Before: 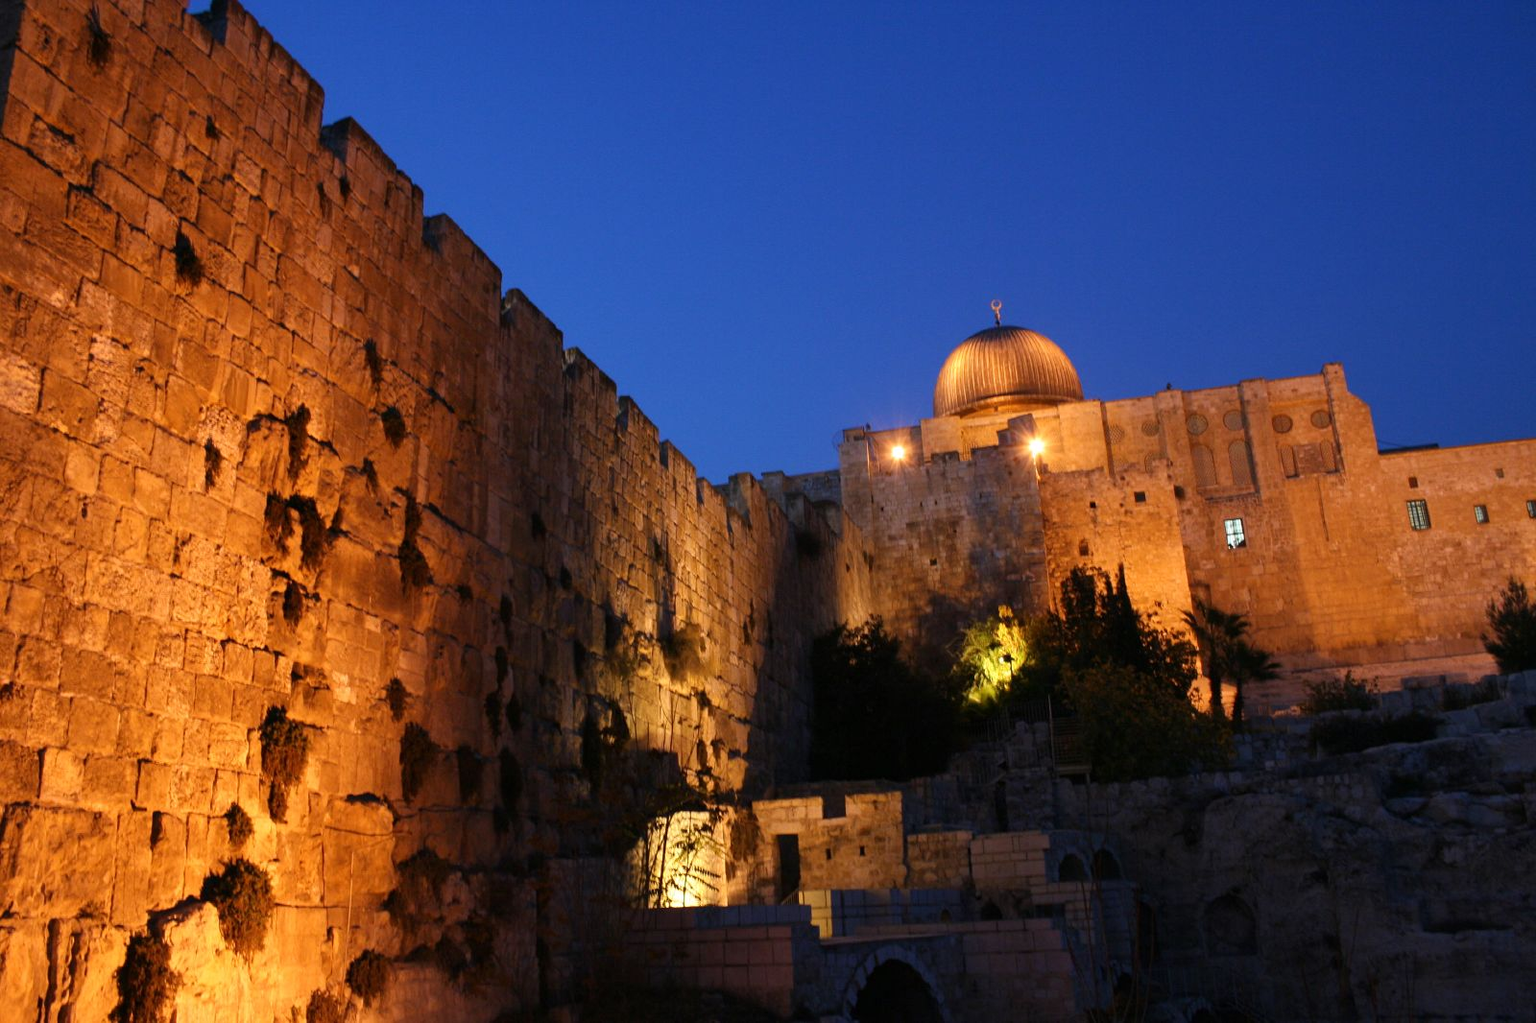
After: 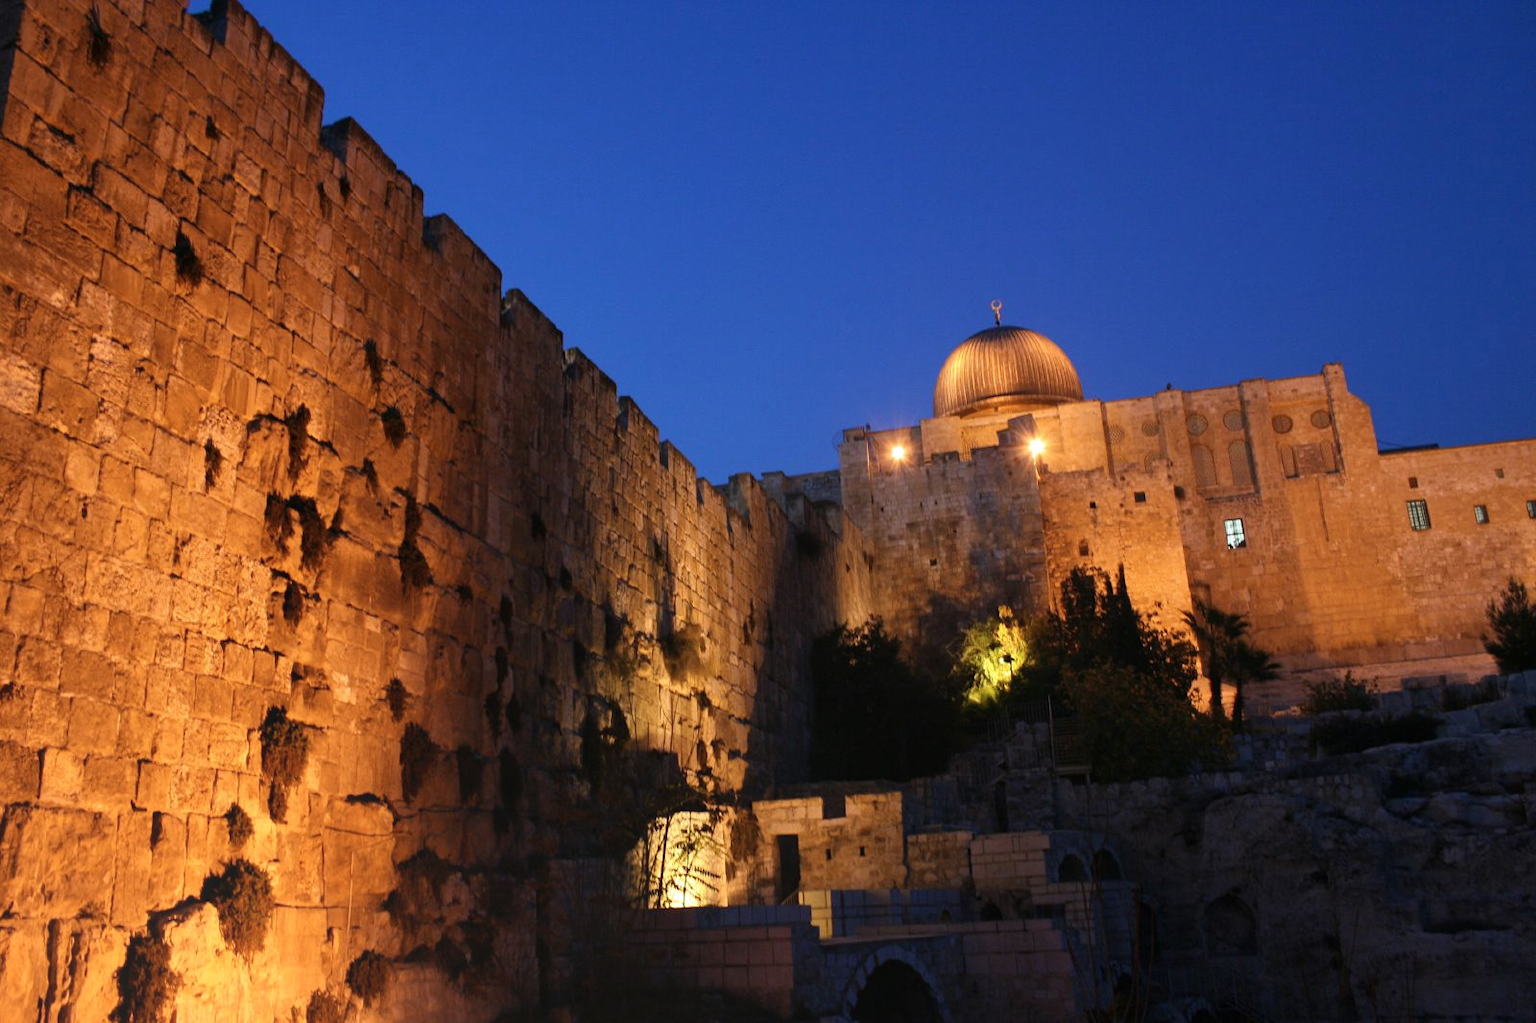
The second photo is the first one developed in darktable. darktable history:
color zones: curves: ch1 [(0, 0.469) (0.01, 0.469) (0.12, 0.446) (0.248, 0.469) (0.5, 0.5) (0.748, 0.5) (0.99, 0.469) (1, 0.469)]
bloom: size 40%
